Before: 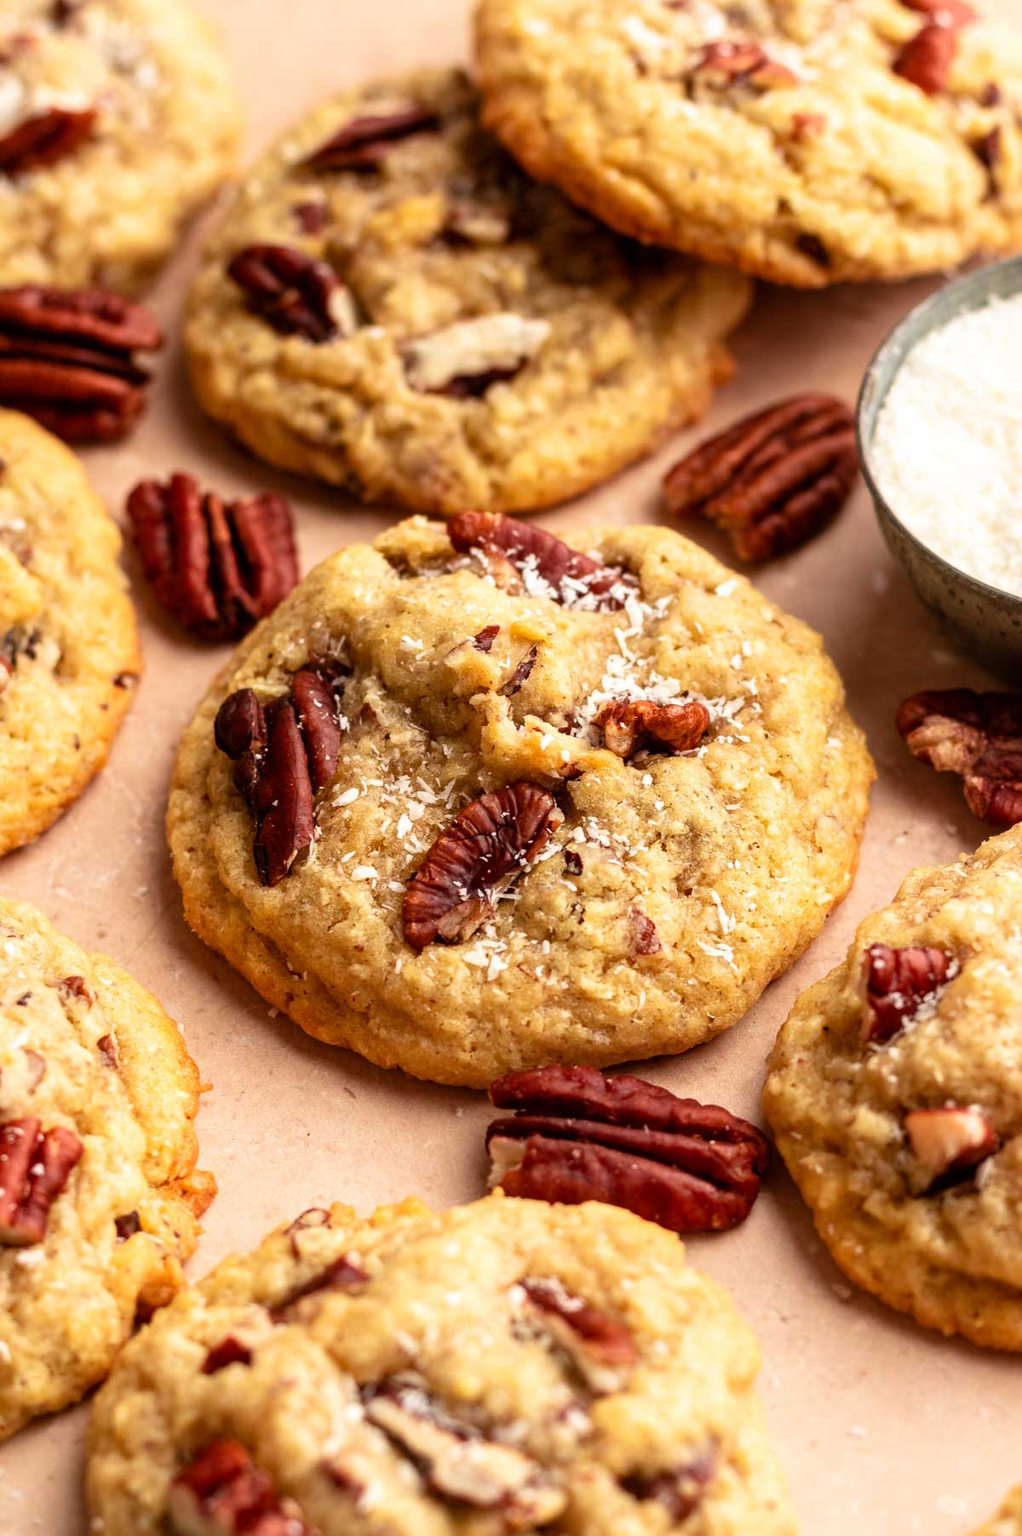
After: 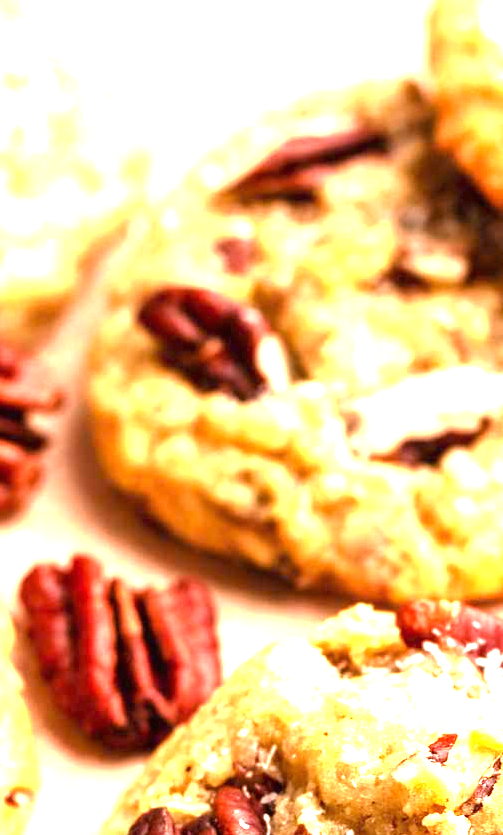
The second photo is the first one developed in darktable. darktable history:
crop and rotate: left 10.817%, top 0.062%, right 47.194%, bottom 53.626%
exposure: black level correction 0, exposure 2 EV, compensate highlight preservation false
